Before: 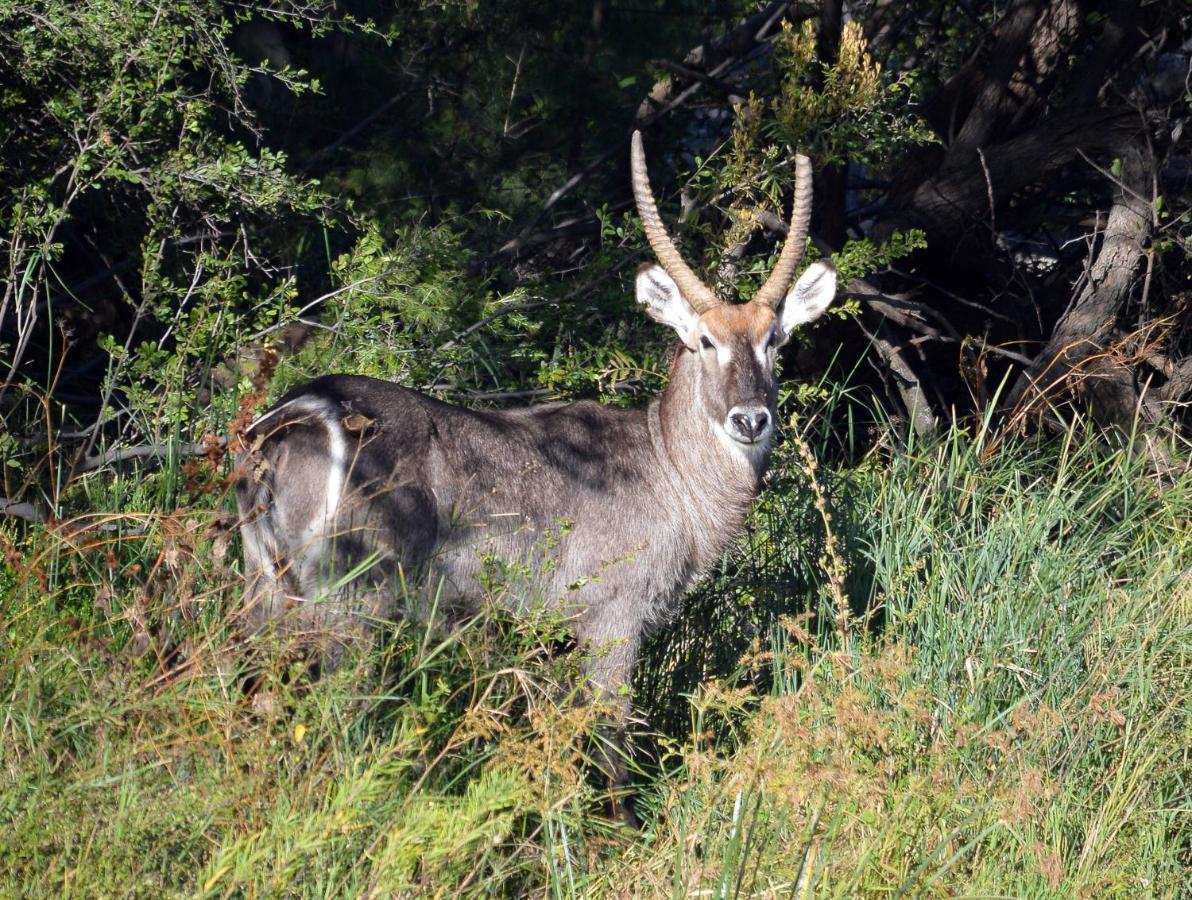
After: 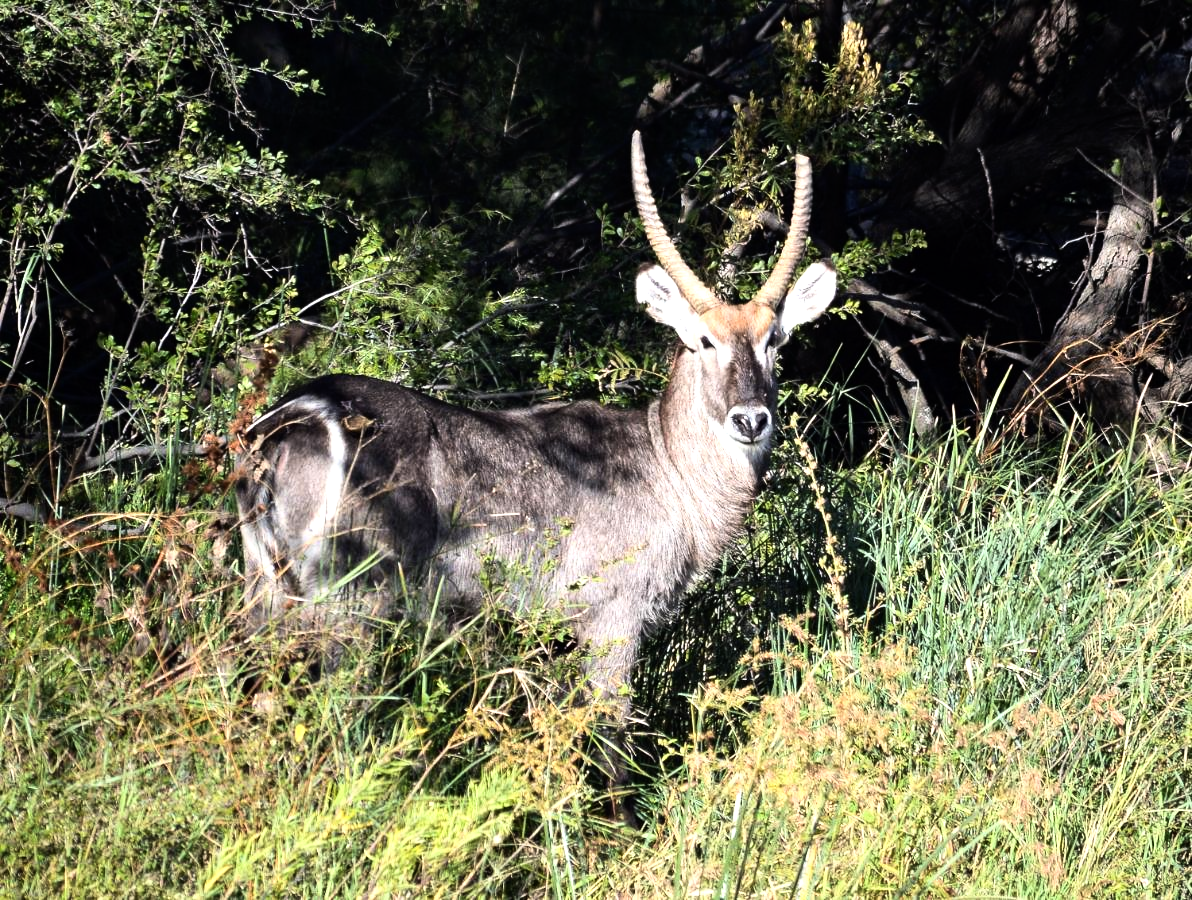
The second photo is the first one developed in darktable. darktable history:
rgb curve: curves: ch0 [(0, 0) (0.078, 0.051) (0.929, 0.956) (1, 1)], compensate middle gray true
tone equalizer: -8 EV -0.75 EV, -7 EV -0.7 EV, -6 EV -0.6 EV, -5 EV -0.4 EV, -3 EV 0.4 EV, -2 EV 0.6 EV, -1 EV 0.7 EV, +0 EV 0.75 EV, edges refinement/feathering 500, mask exposure compensation -1.57 EV, preserve details no
white balance: emerald 1
